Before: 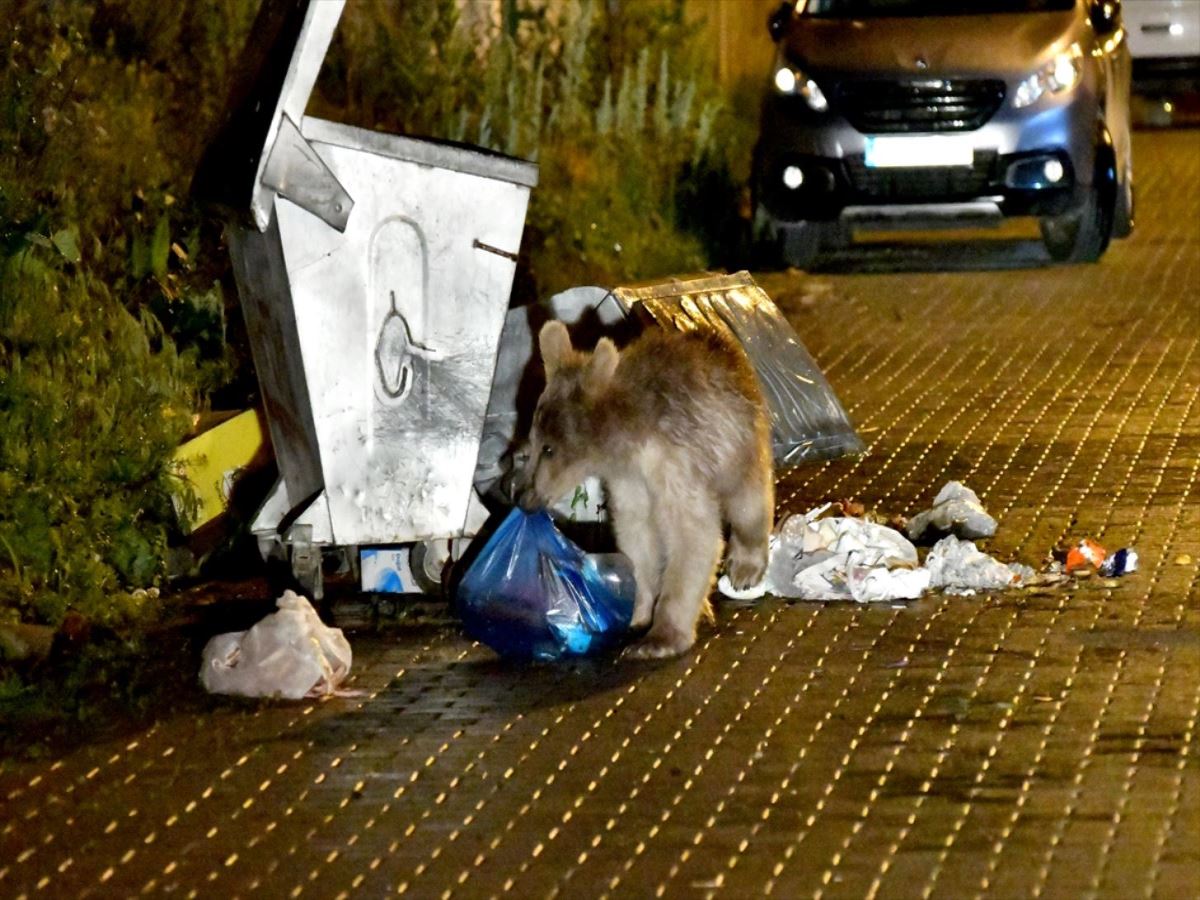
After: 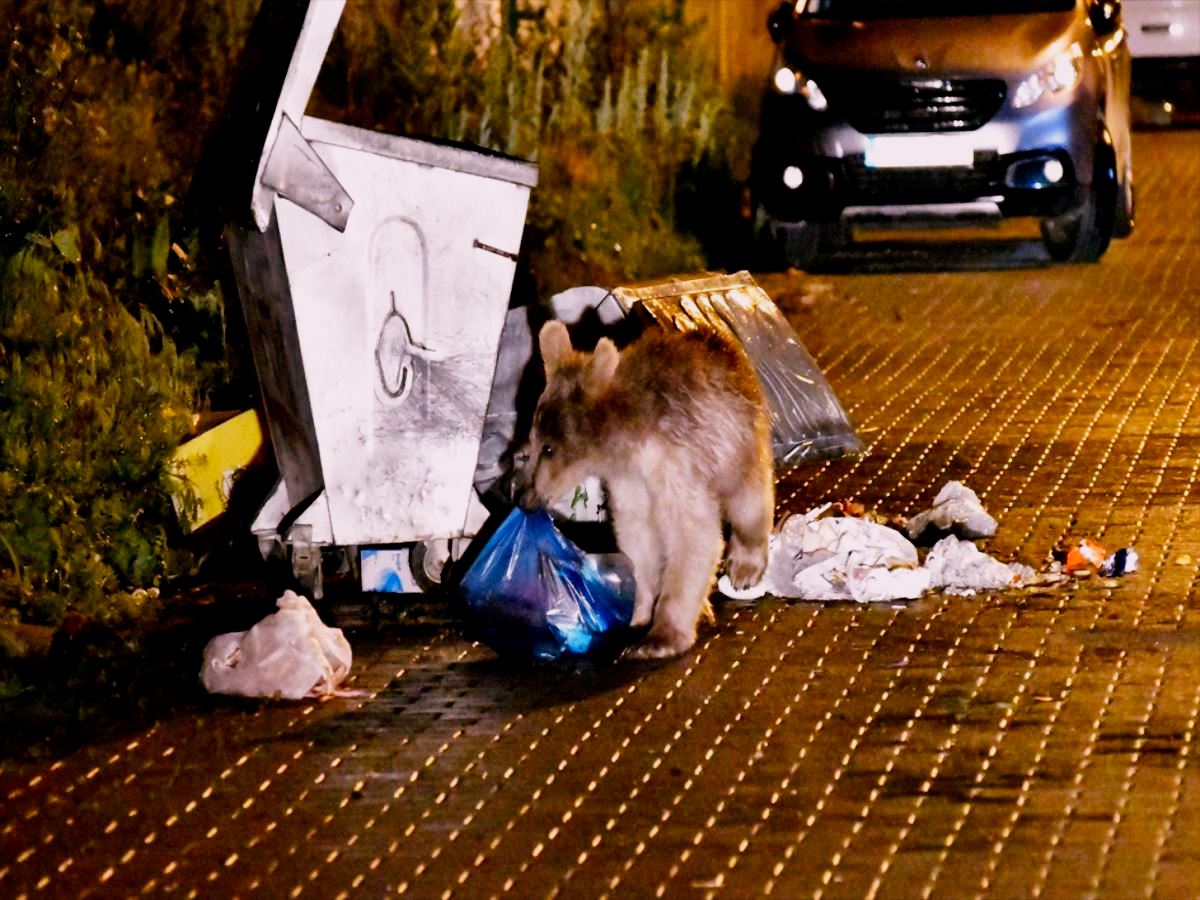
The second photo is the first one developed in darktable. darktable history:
filmic rgb: black relative exposure -16 EV, white relative exposure 5.31 EV, hardness 5.9, contrast 1.25, preserve chrominance no, color science v5 (2021)
white balance: red 1.188, blue 1.11
